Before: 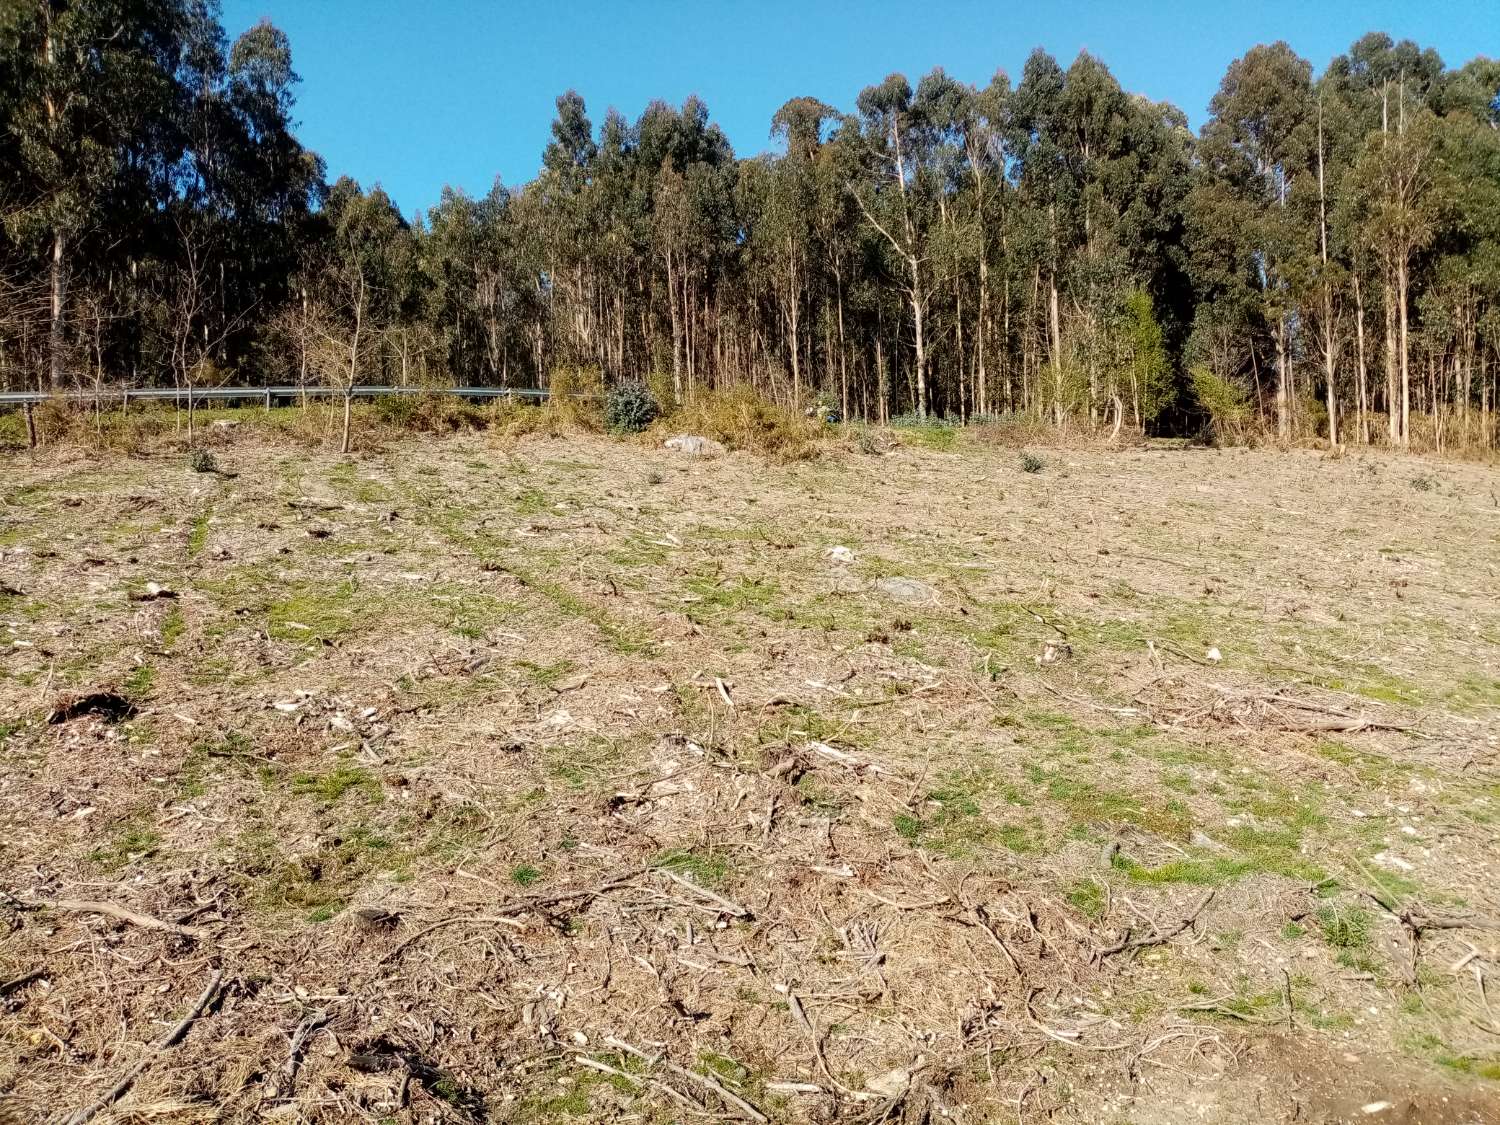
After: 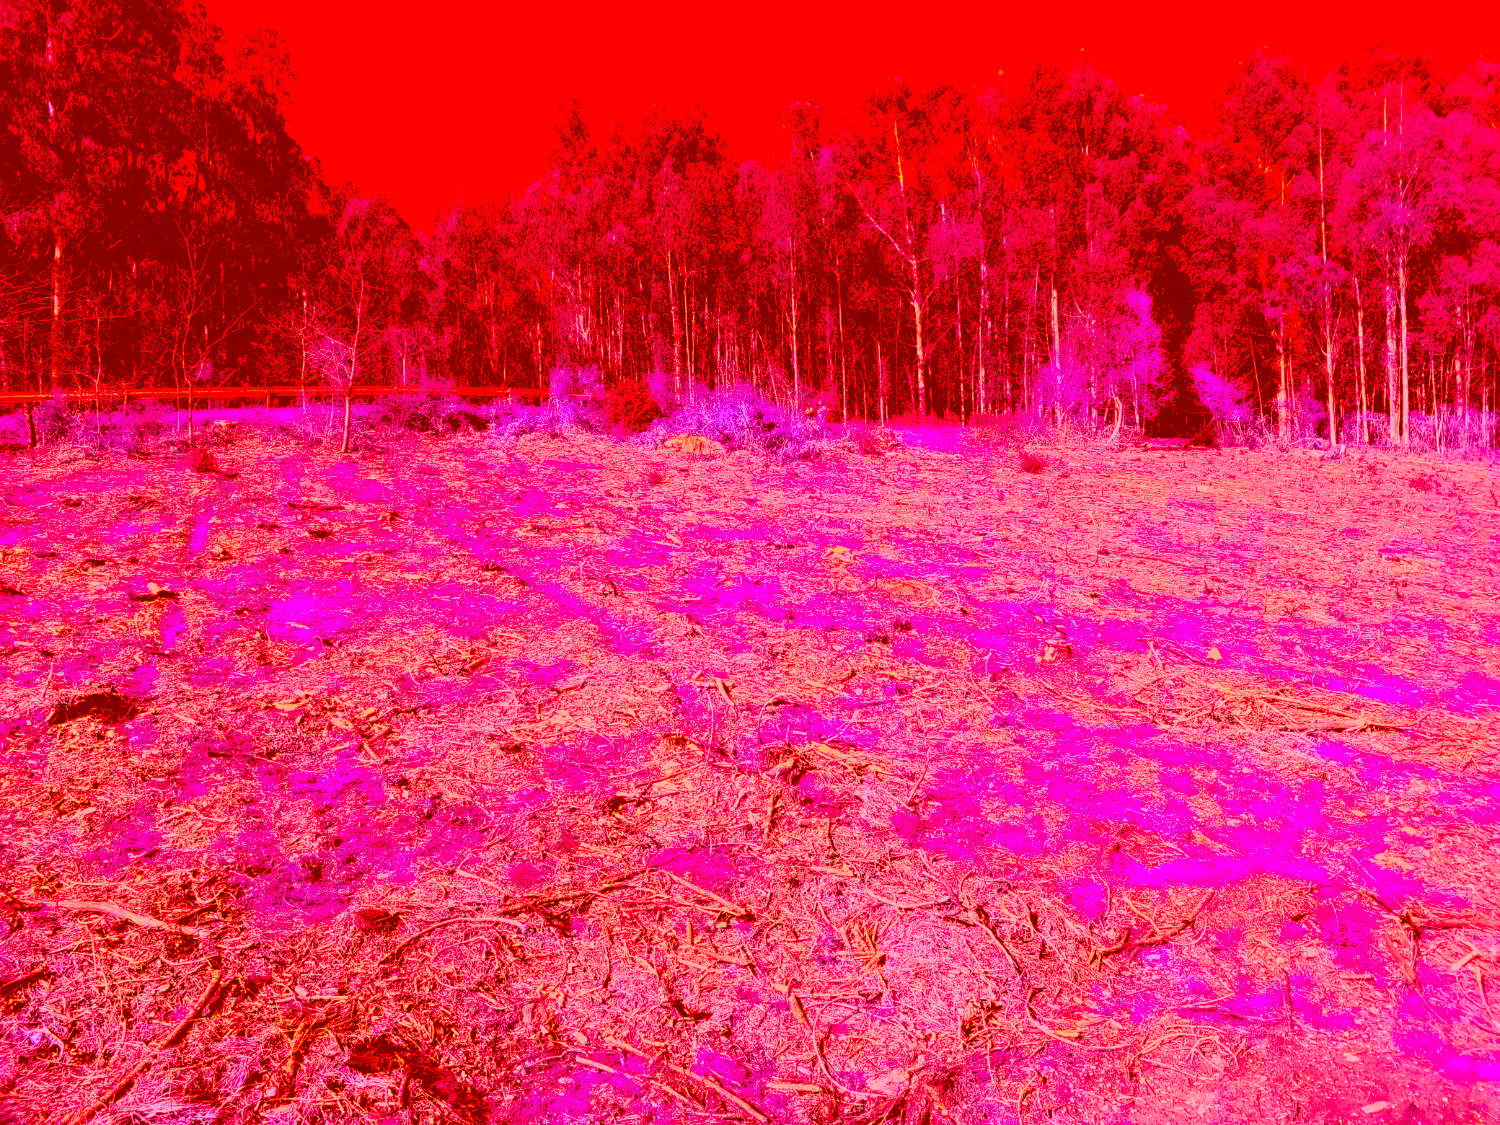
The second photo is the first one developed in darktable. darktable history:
color balance rgb: shadows lift › chroma 1%, shadows lift › hue 217.2°, power › hue 310.8°, highlights gain › chroma 1%, highlights gain › hue 54°, global offset › luminance 0.5%, global offset › hue 171.6°, perceptual saturation grading › global saturation 14.09%, perceptual saturation grading › highlights -25%, perceptual saturation grading › shadows 30%, perceptual brilliance grading › highlights 13.42%, perceptual brilliance grading › mid-tones 8.05%, perceptual brilliance grading › shadows -17.45%, global vibrance 25%
color correction: highlights a* -39.68, highlights b* -40, shadows a* -40, shadows b* -40, saturation -3
